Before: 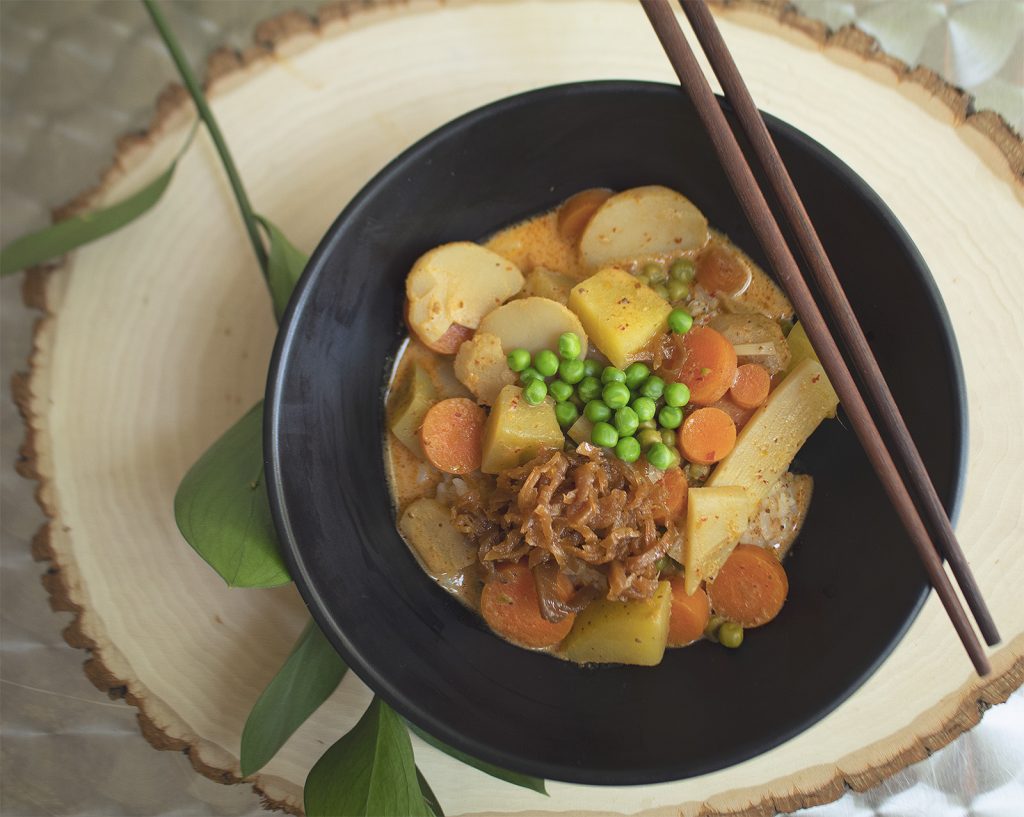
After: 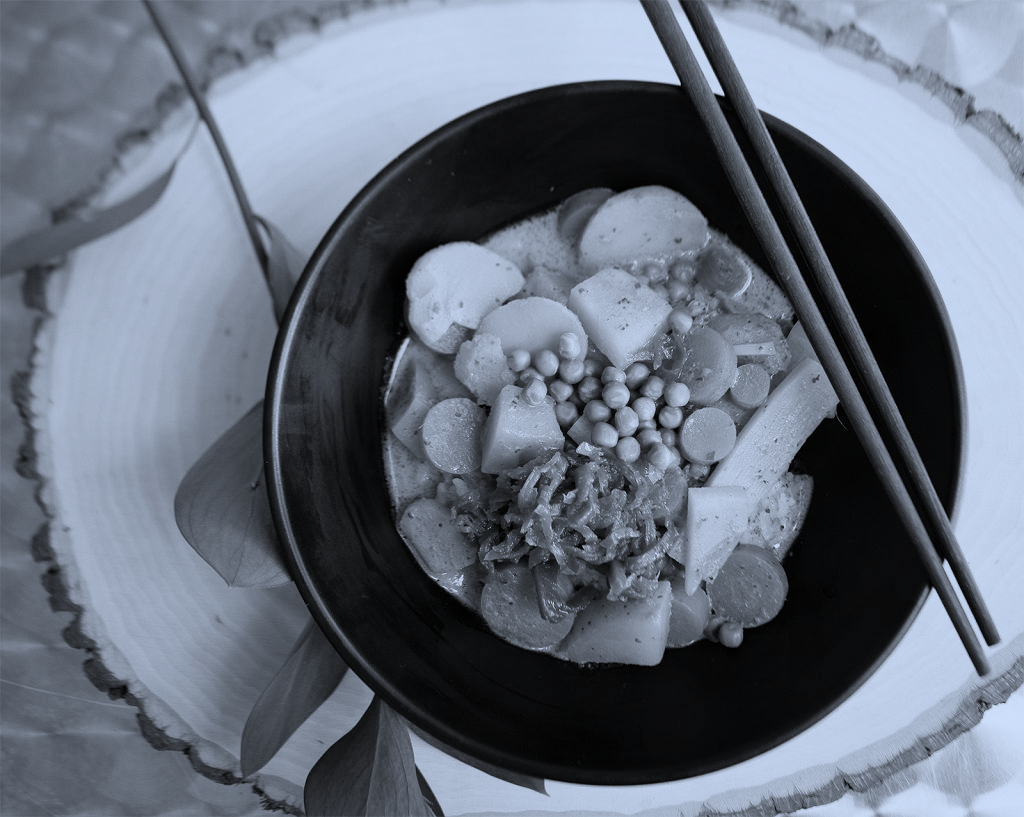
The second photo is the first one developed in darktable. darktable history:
color correction: highlights a* -1.88, highlights b* -18.24
filmic rgb: black relative exposure -5.02 EV, white relative exposure 3.5 EV, hardness 3.18, contrast 1.187, highlights saturation mix -49.43%, add noise in highlights 0.001, preserve chrominance no, color science v3 (2019), use custom middle-gray values true, contrast in highlights soft
